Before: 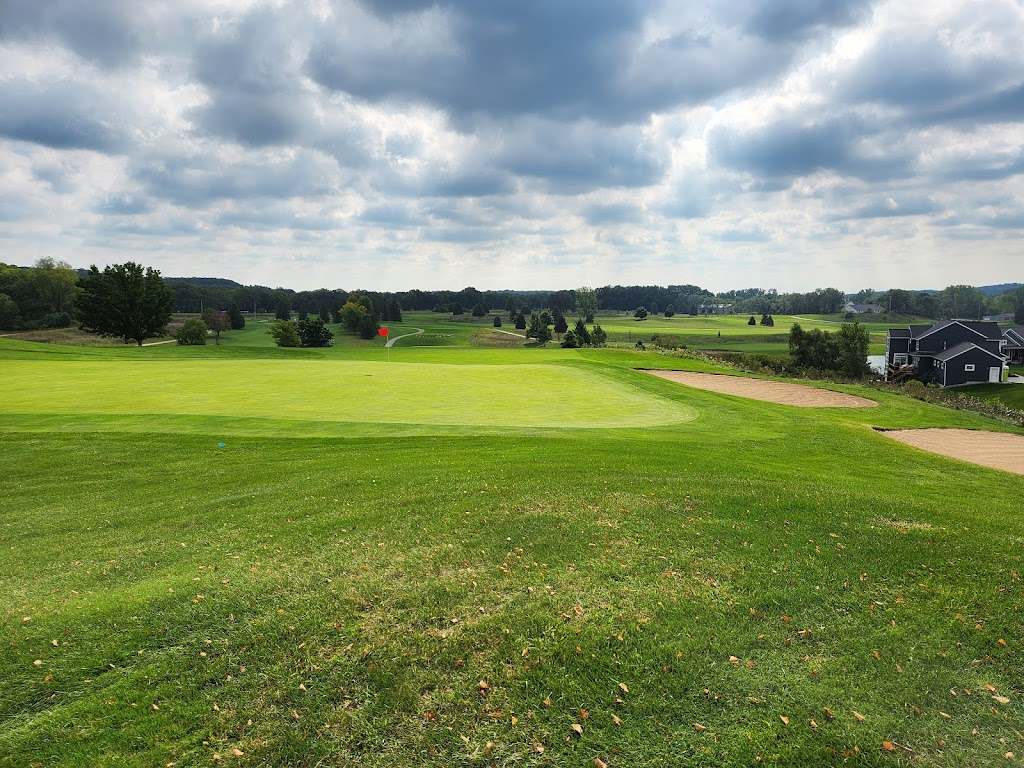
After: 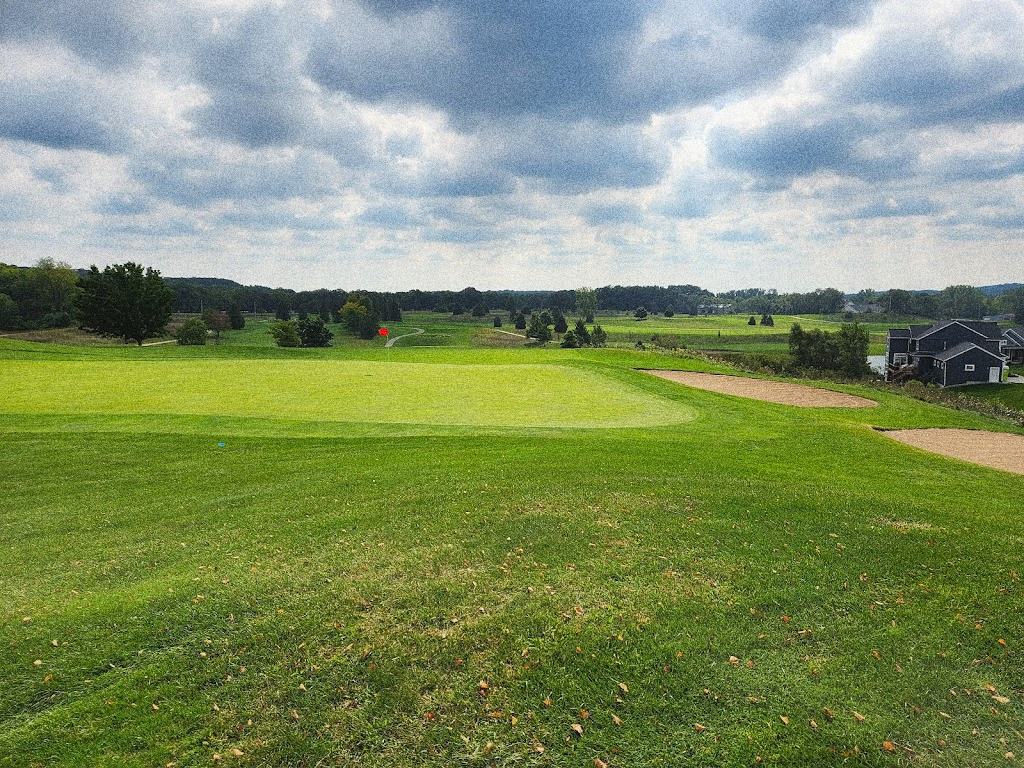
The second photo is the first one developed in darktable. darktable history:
contrast equalizer: y [[0.439, 0.44, 0.442, 0.457, 0.493, 0.498], [0.5 ×6], [0.5 ×6], [0 ×6], [0 ×6]], mix 0.59
grain: coarseness 14.49 ISO, strength 48.04%, mid-tones bias 35%
